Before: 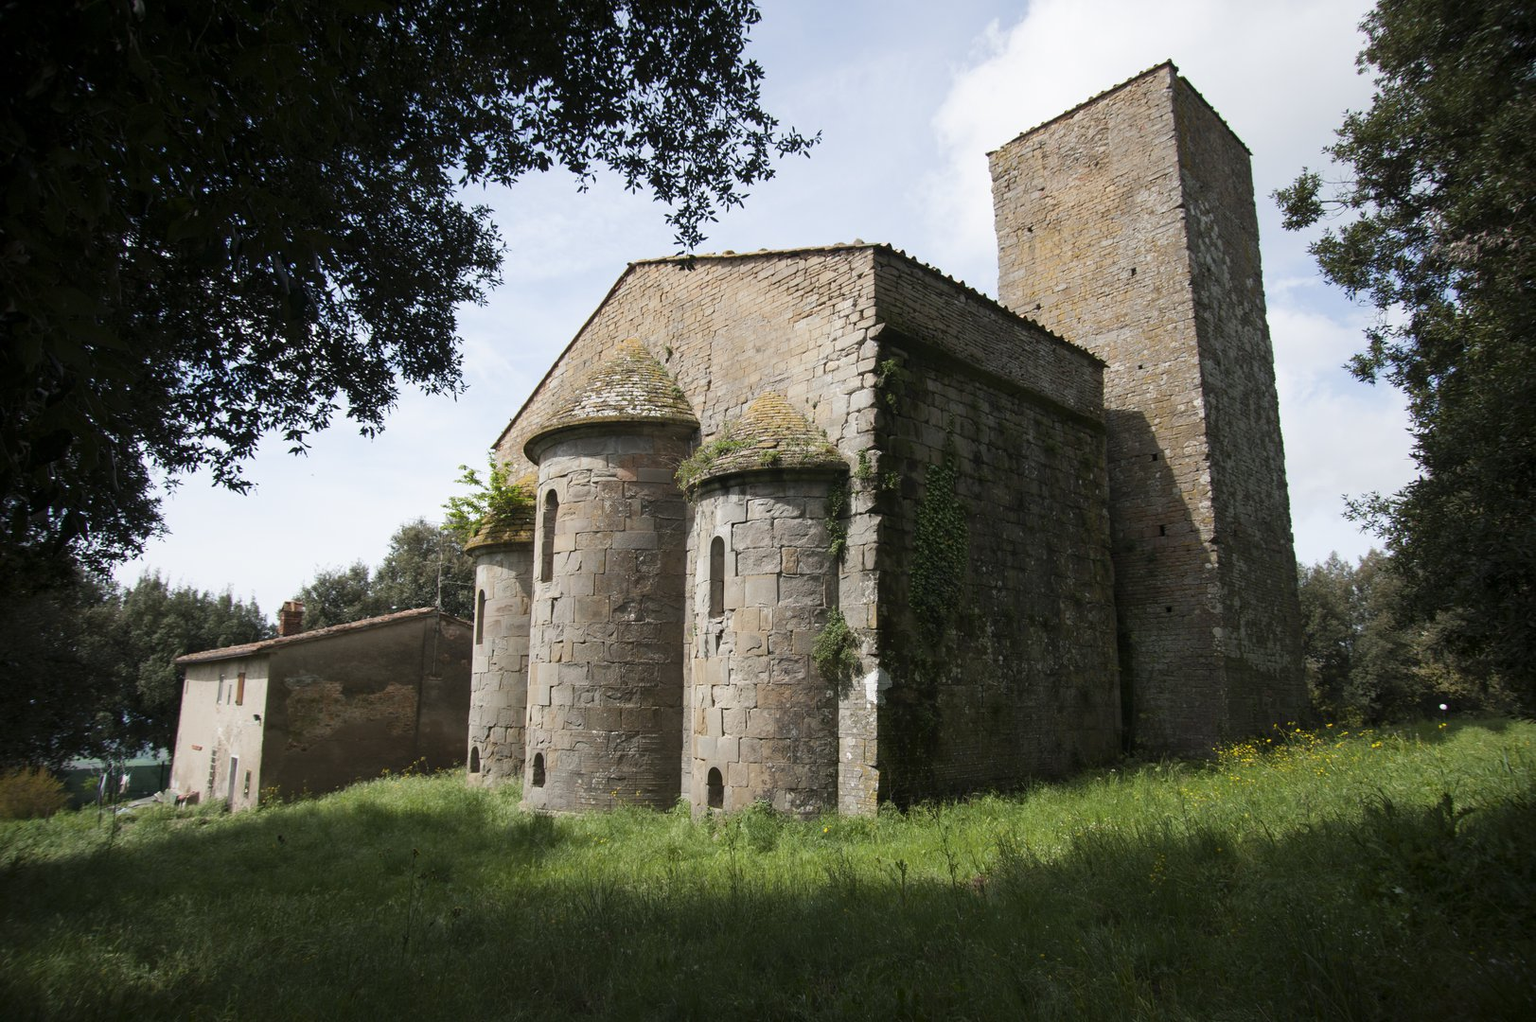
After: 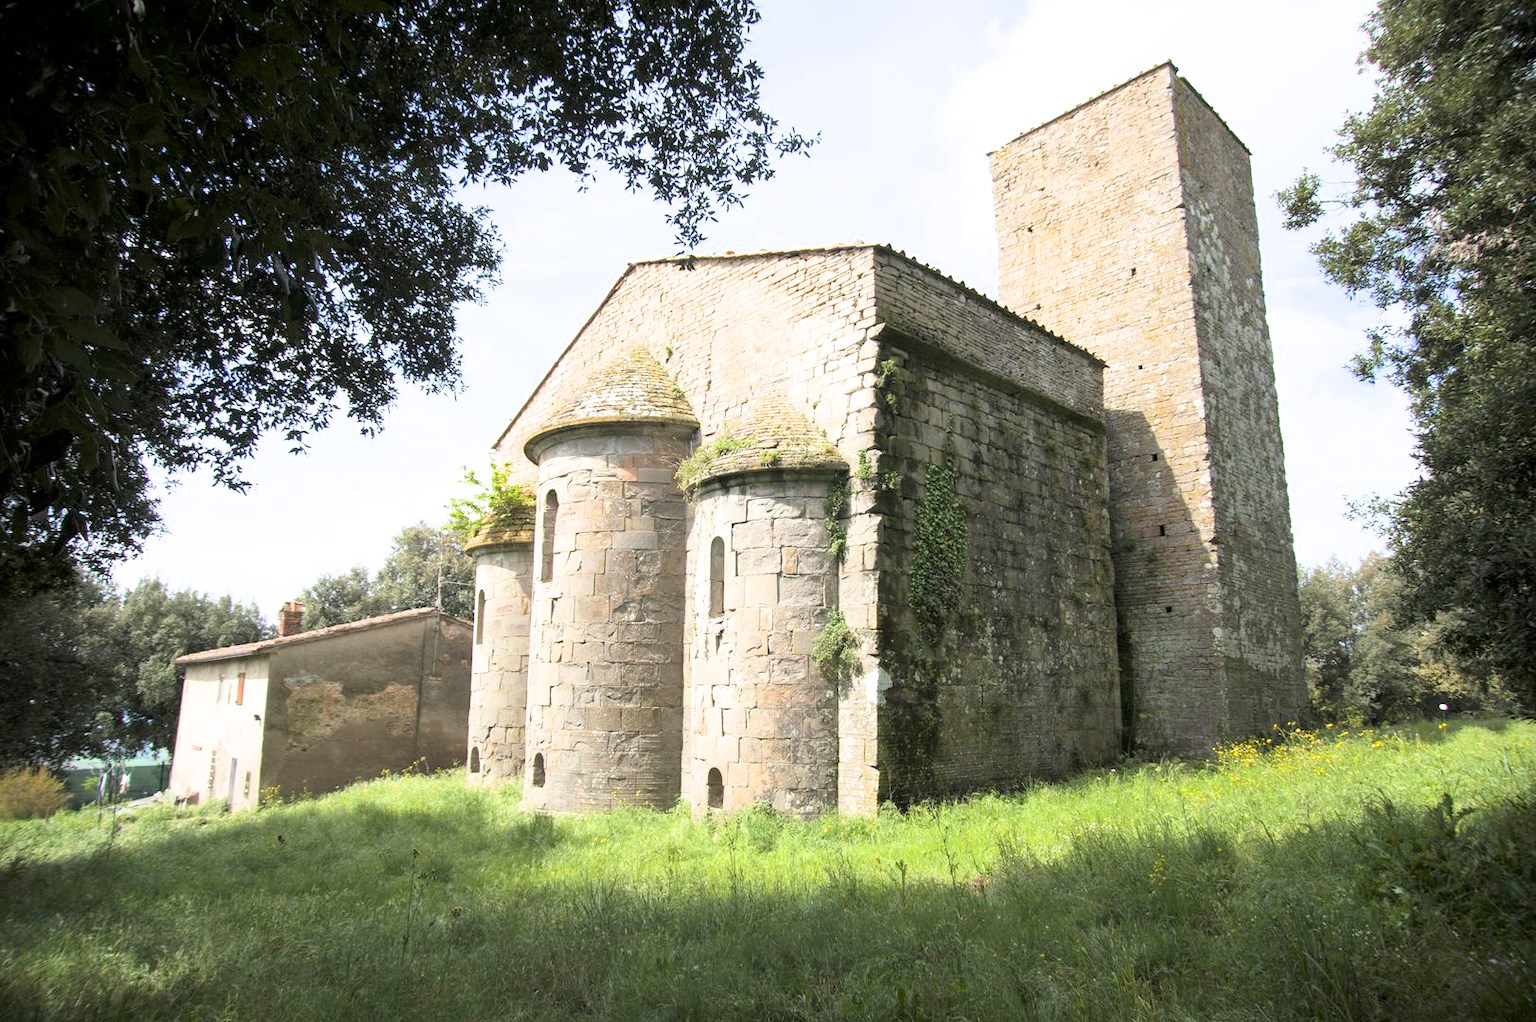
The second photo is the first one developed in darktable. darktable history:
filmic rgb: black relative exposure -7.72 EV, white relative exposure 4.45 EV, hardness 3.76, latitude 37.15%, contrast 0.969, highlights saturation mix 9.24%, shadows ↔ highlights balance 4.65%, color science v6 (2022)
exposure: exposure 2.185 EV, compensate highlight preservation false
